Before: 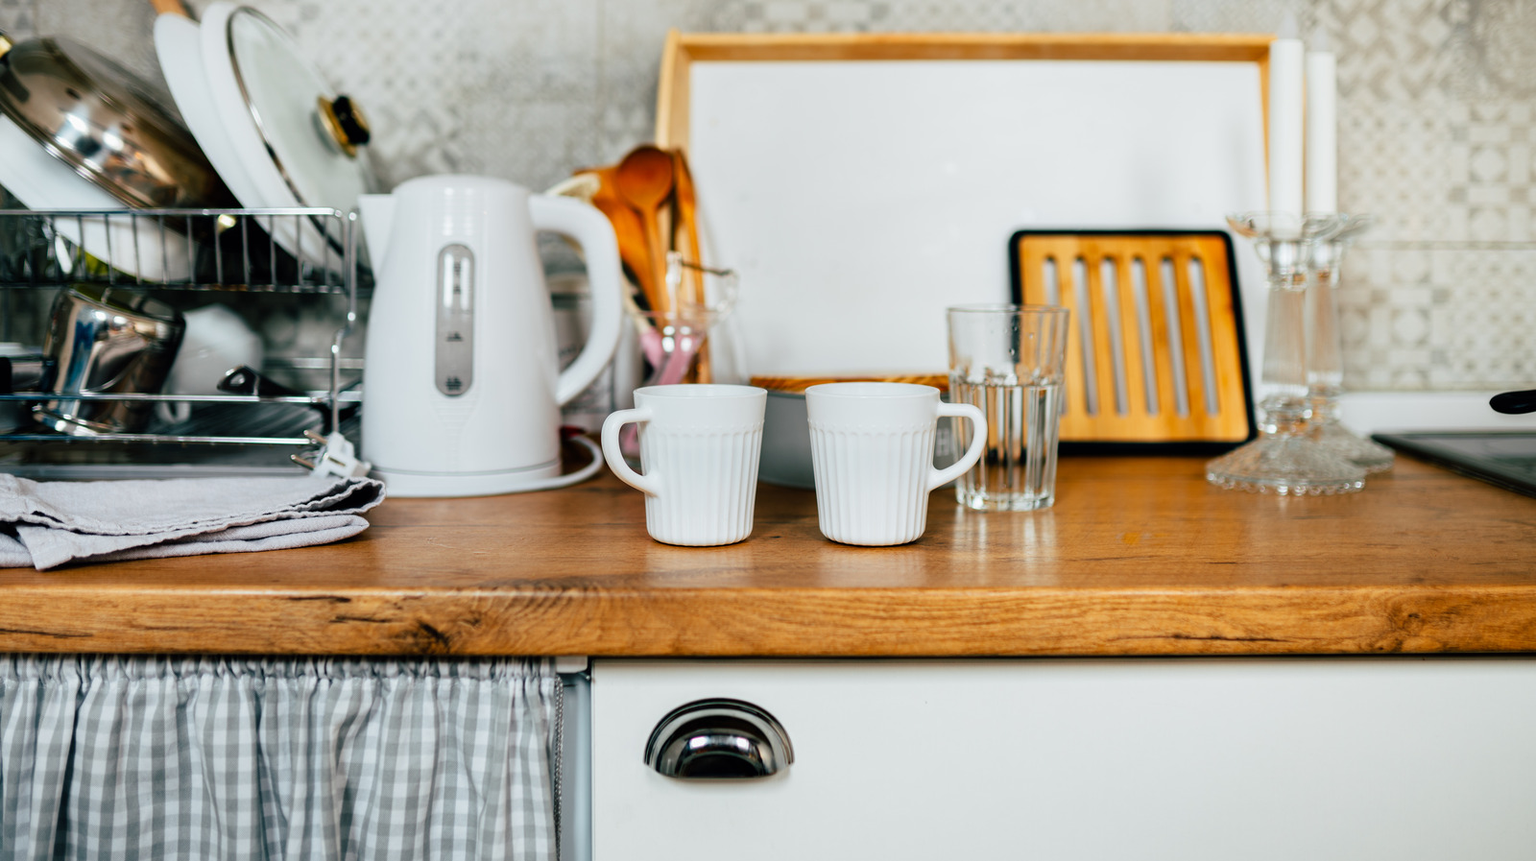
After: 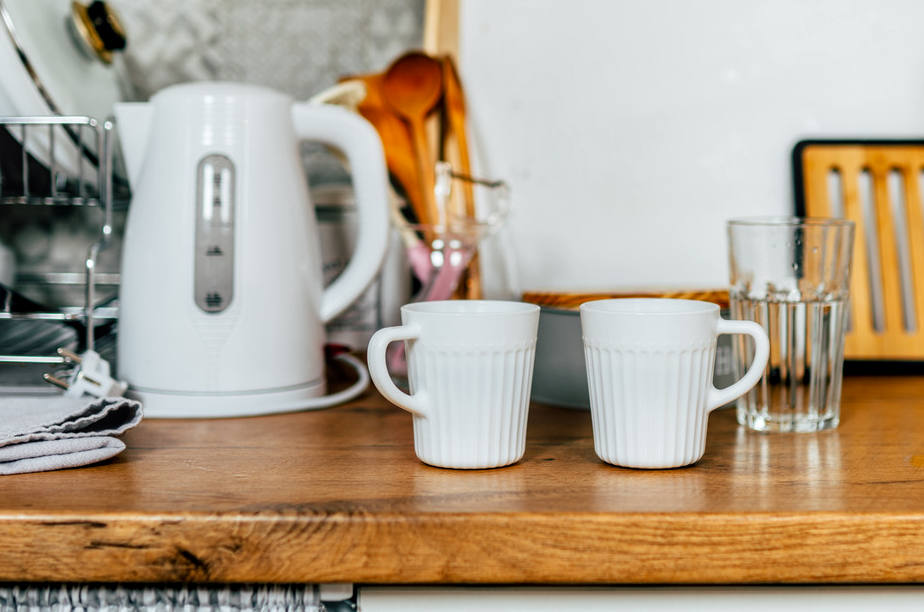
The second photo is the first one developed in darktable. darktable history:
crop: left 16.202%, top 11.208%, right 26.045%, bottom 20.557%
local contrast: on, module defaults
